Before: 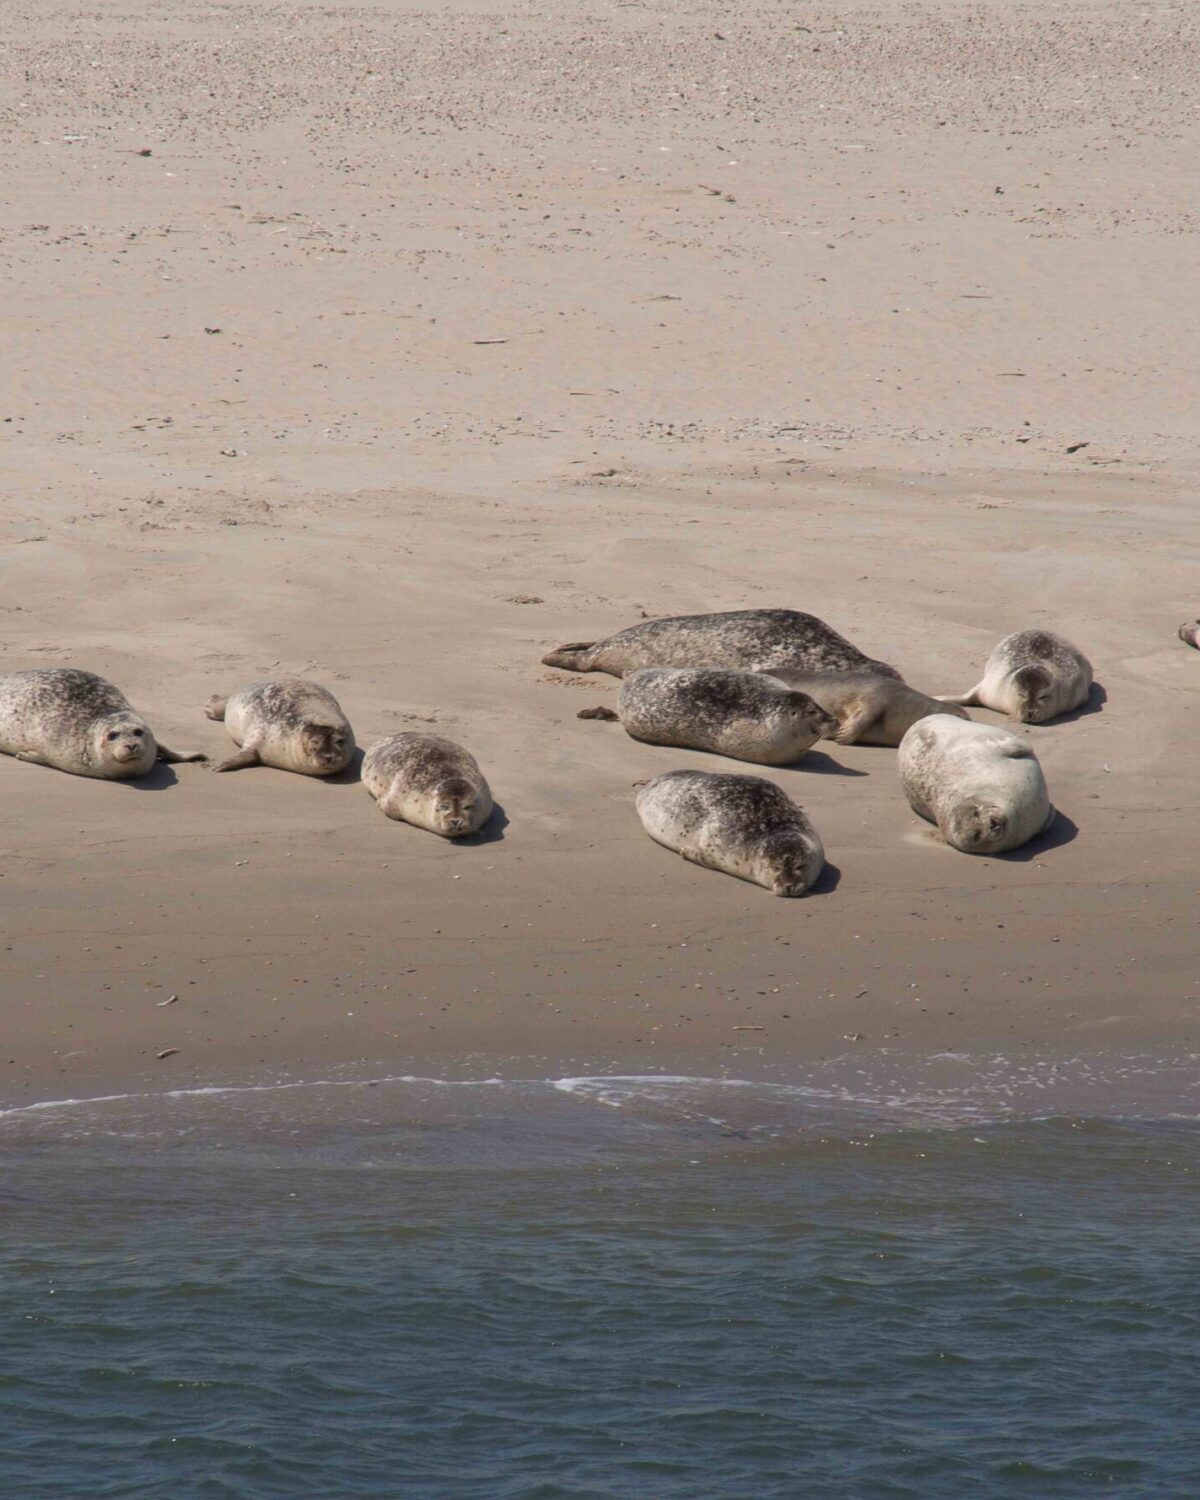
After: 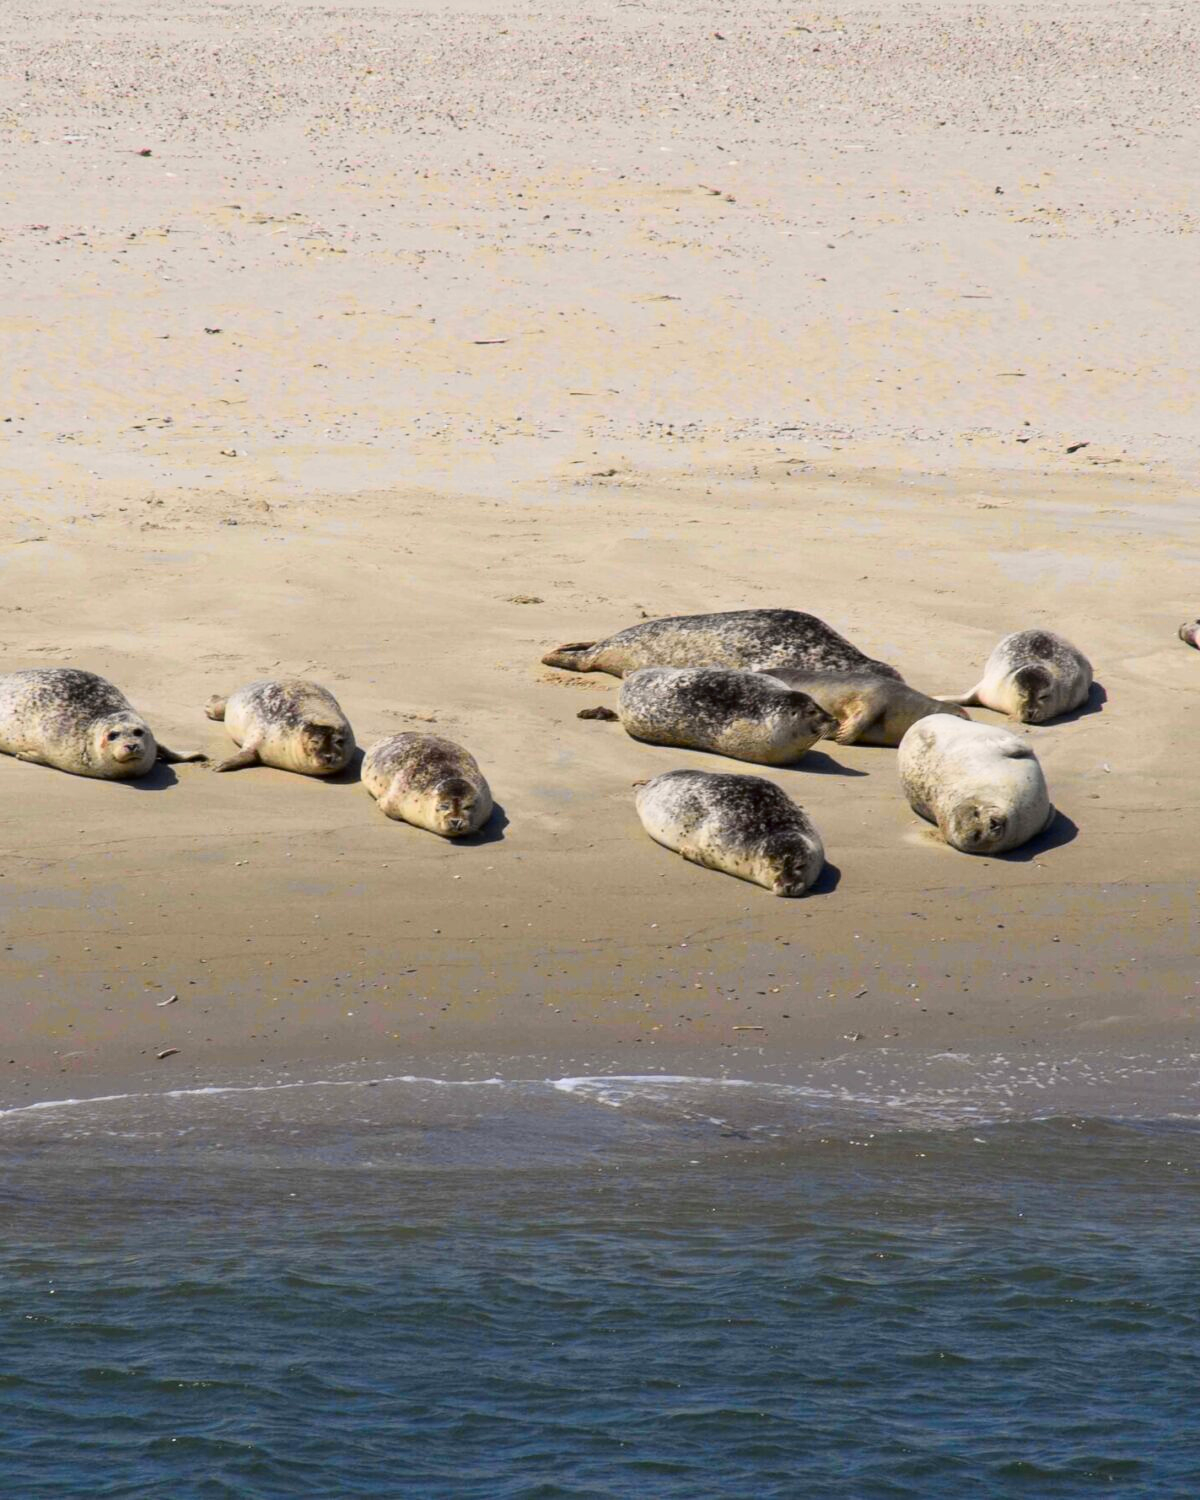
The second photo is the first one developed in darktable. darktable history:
tone curve: curves: ch0 [(0, 0.006) (0.046, 0.011) (0.13, 0.062) (0.338, 0.327) (0.494, 0.55) (0.728, 0.835) (1, 1)]; ch1 [(0, 0) (0.346, 0.324) (0.45, 0.431) (0.5, 0.5) (0.522, 0.517) (0.55, 0.57) (1, 1)]; ch2 [(0, 0) (0.453, 0.418) (0.5, 0.5) (0.526, 0.524) (0.554, 0.598) (0.622, 0.679) (0.707, 0.761) (1, 1)], color space Lab, independent channels, preserve colors none
